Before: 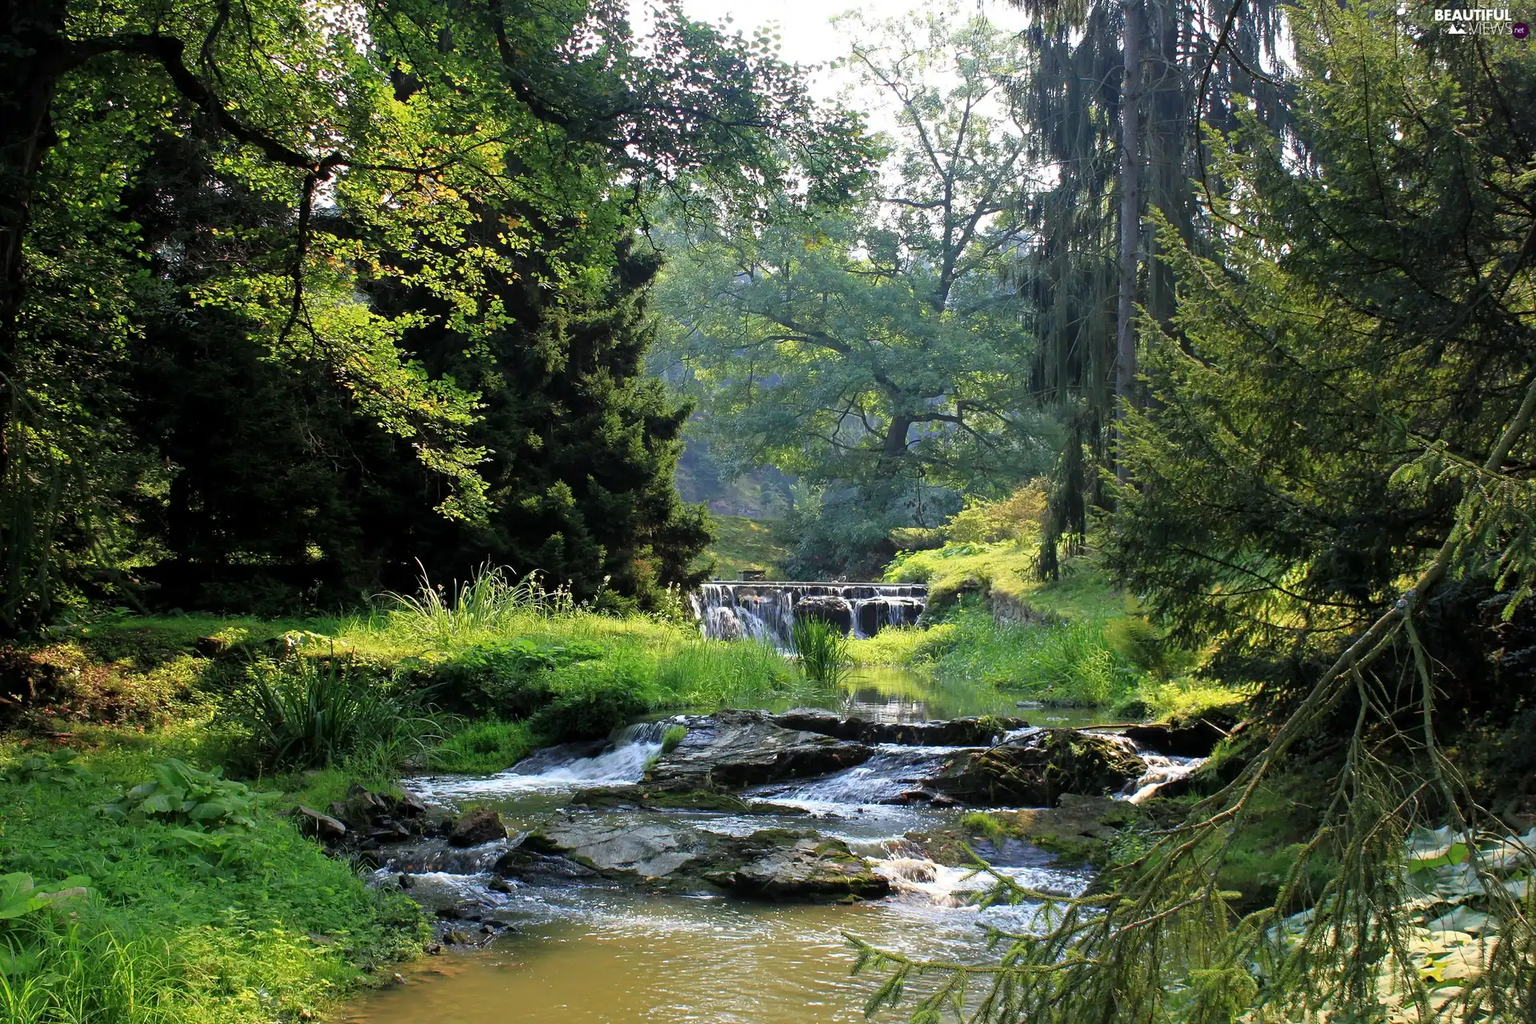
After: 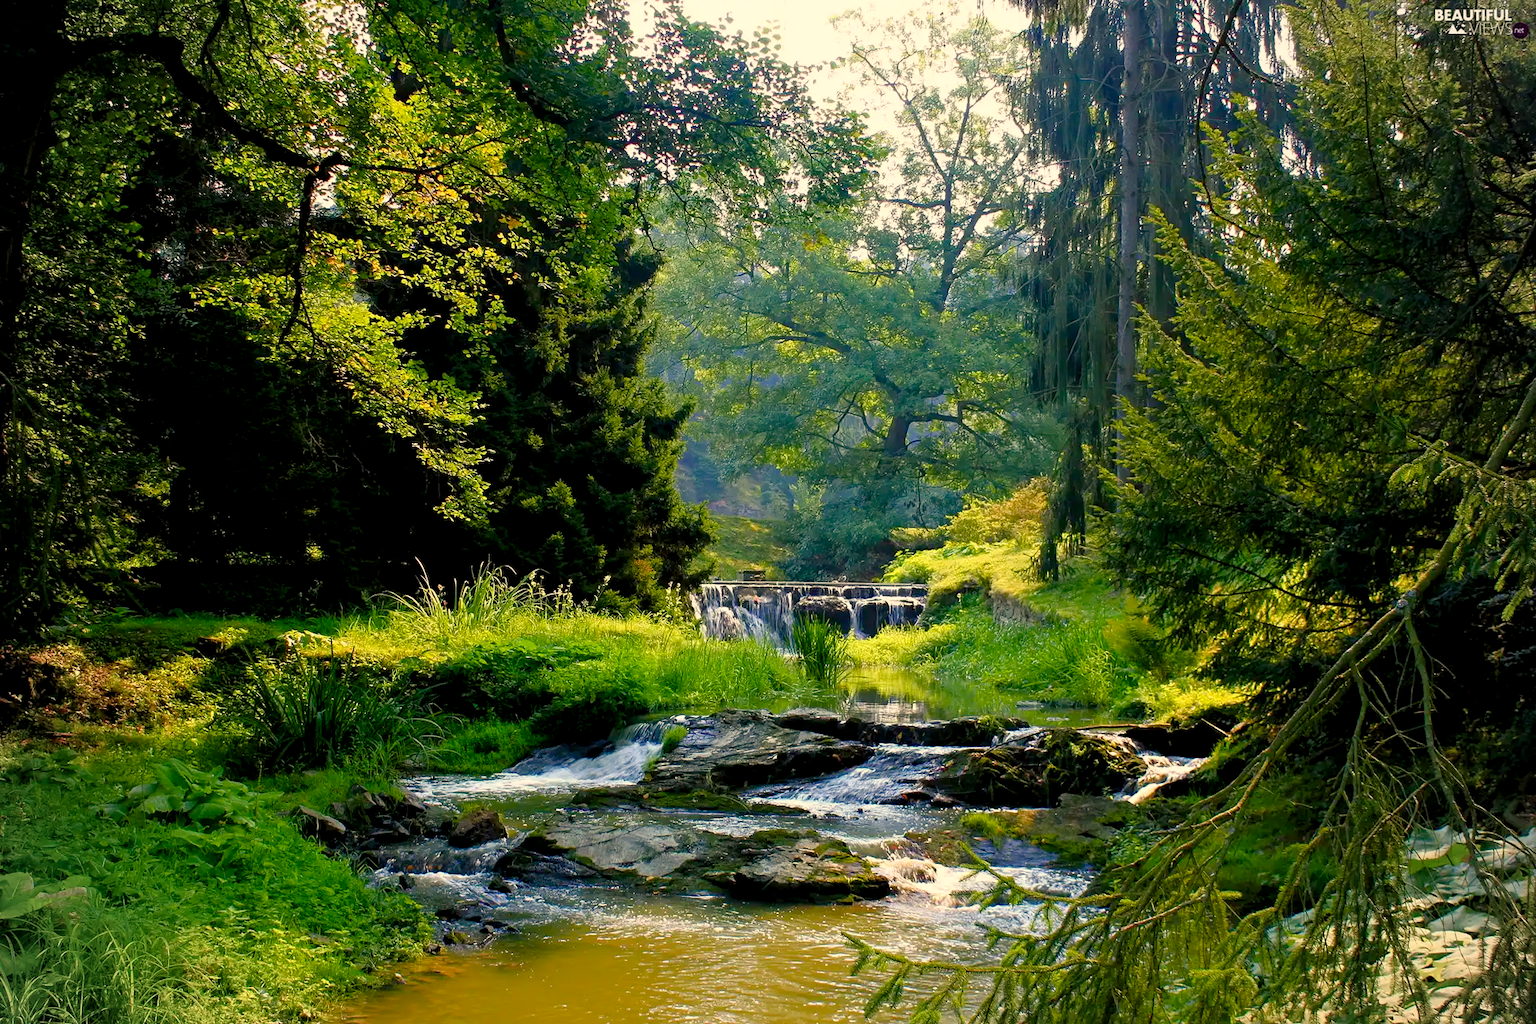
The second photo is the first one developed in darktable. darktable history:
vignetting: brightness -0.167
white balance: red 1.045, blue 0.932
color balance rgb: shadows lift › chroma 3%, shadows lift › hue 240.84°, highlights gain › chroma 3%, highlights gain › hue 73.2°, global offset › luminance -0.5%, perceptual saturation grading › global saturation 20%, perceptual saturation grading › highlights -25%, perceptual saturation grading › shadows 50%, global vibrance 25.26%
